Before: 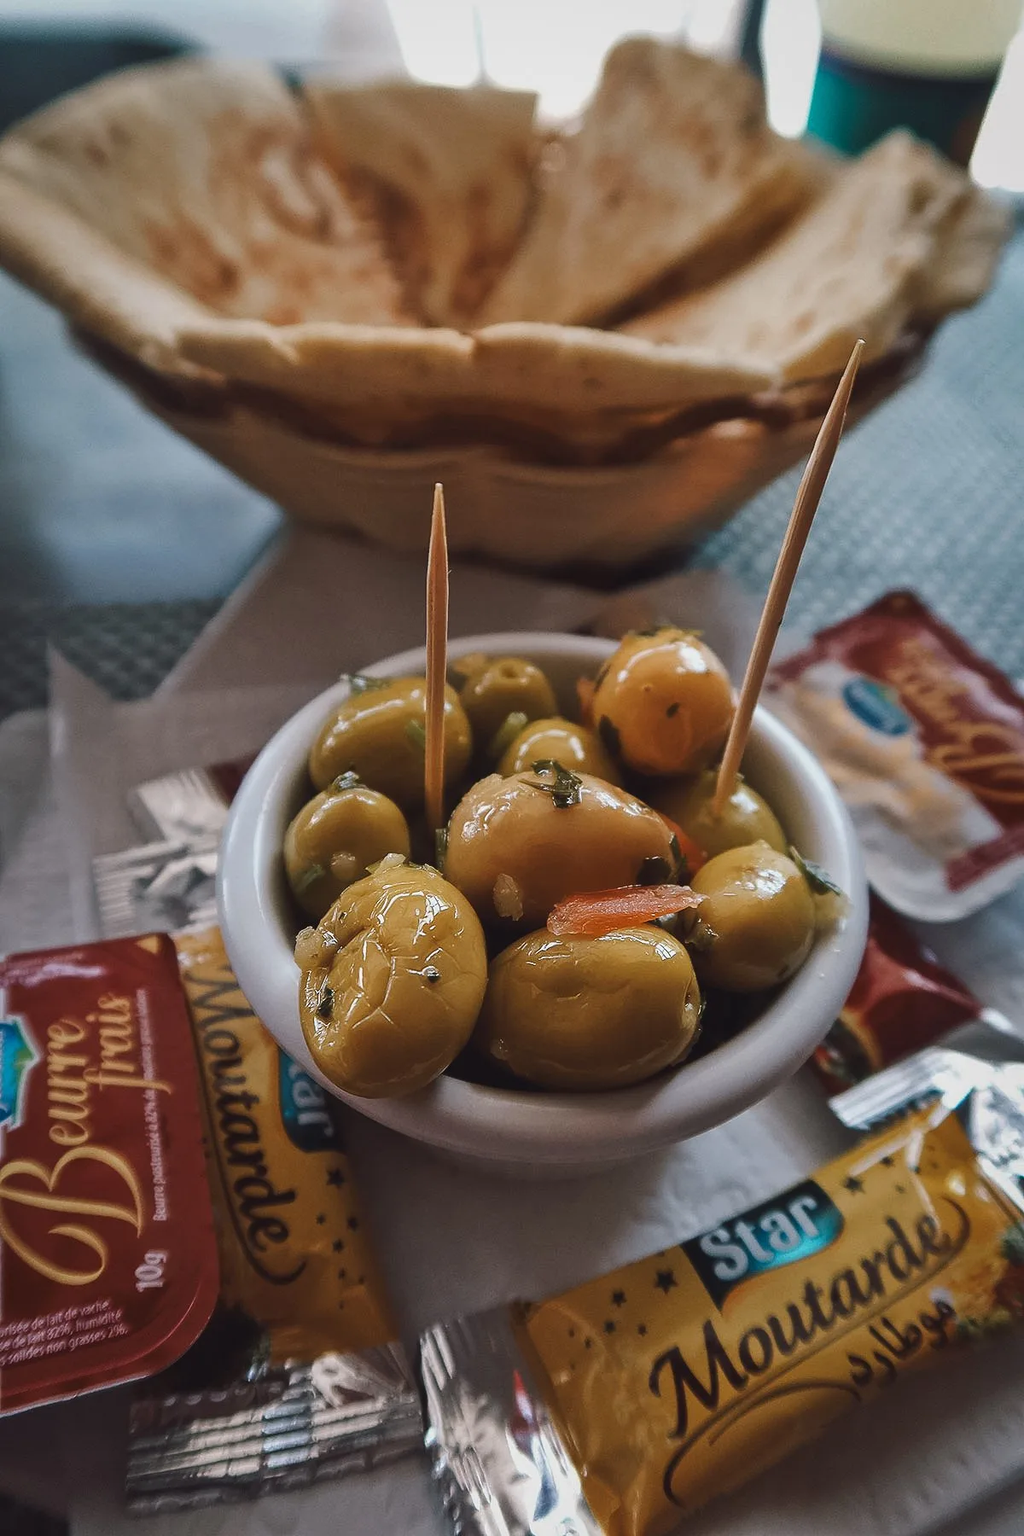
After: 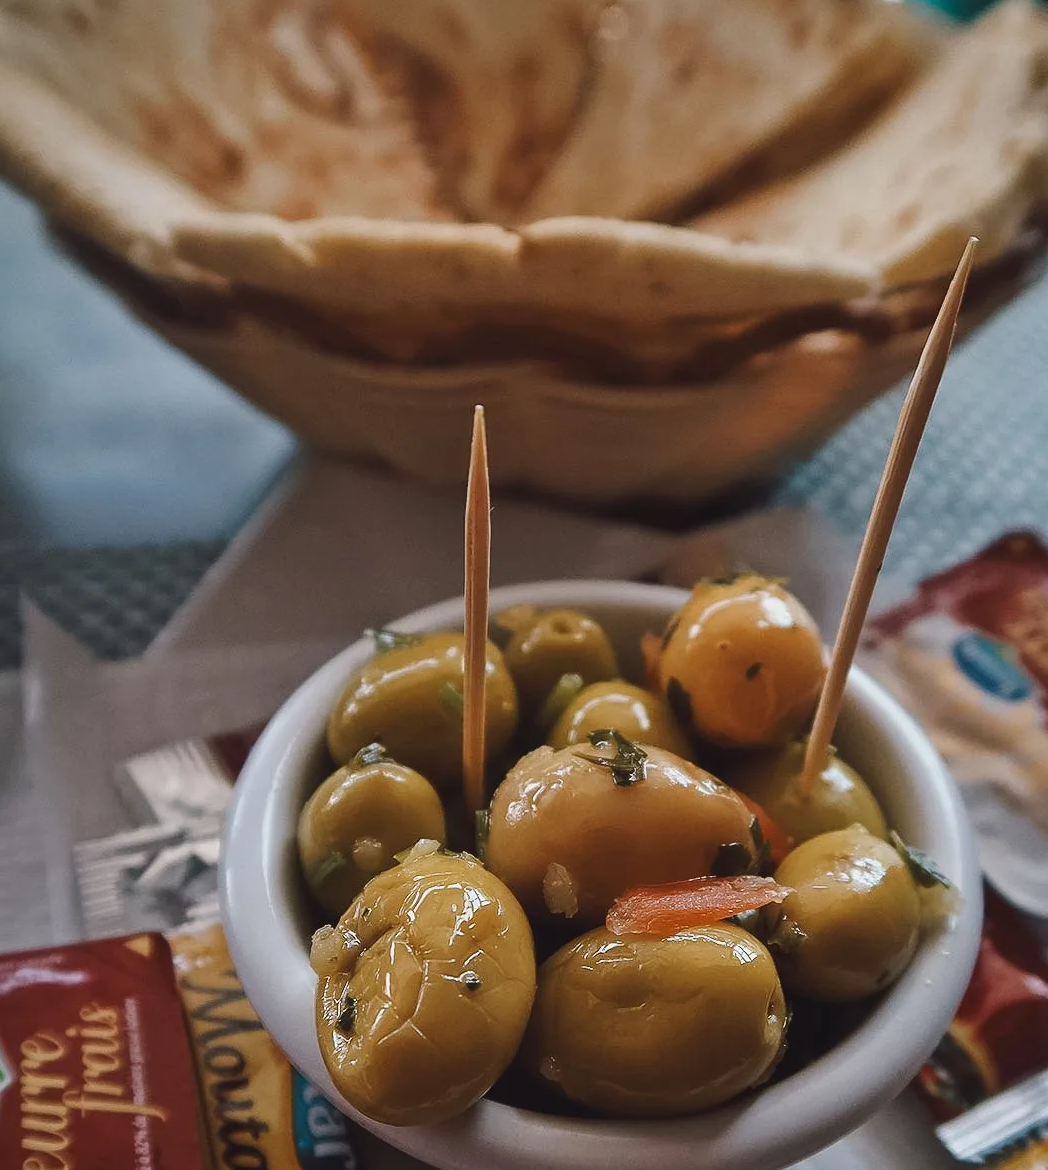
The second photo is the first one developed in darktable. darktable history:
crop: left 2.983%, top 8.986%, right 9.613%, bottom 25.969%
